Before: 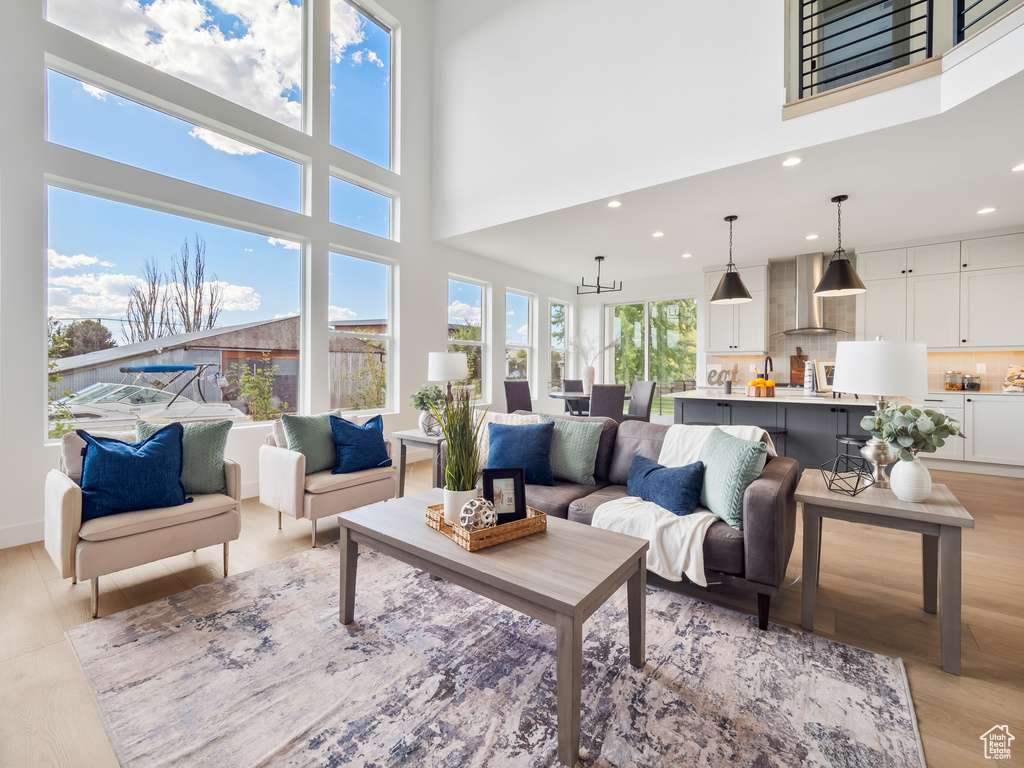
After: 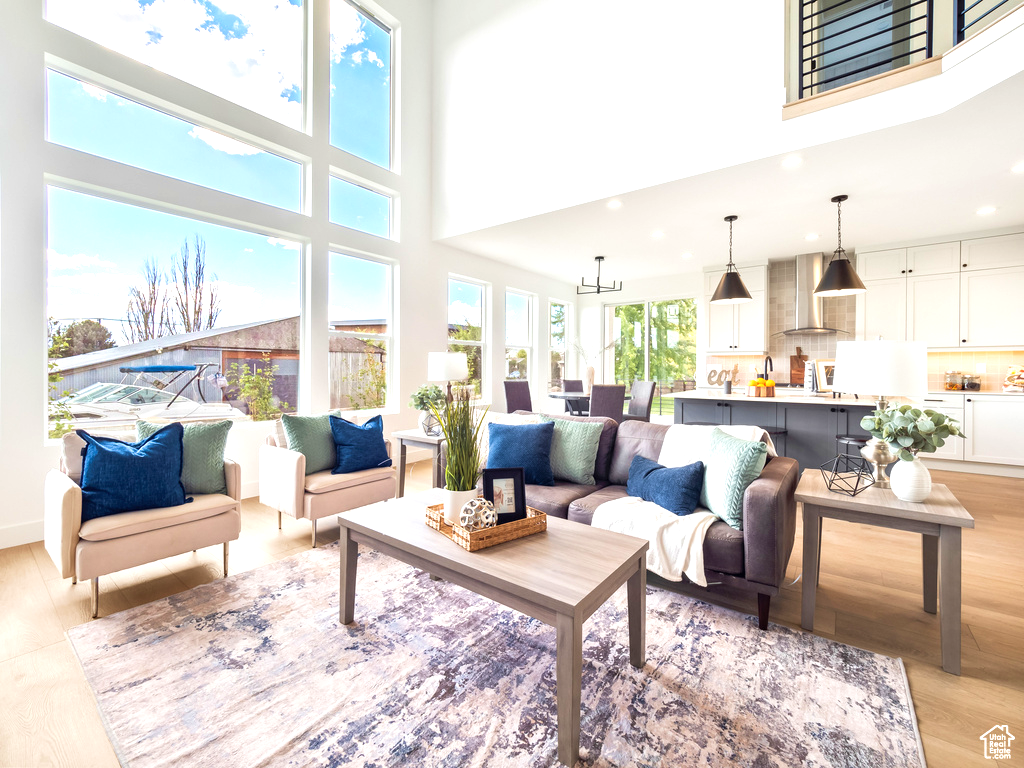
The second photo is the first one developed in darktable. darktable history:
exposure: black level correction 0, exposure 0.7 EV, compensate highlight preservation false
velvia: on, module defaults
